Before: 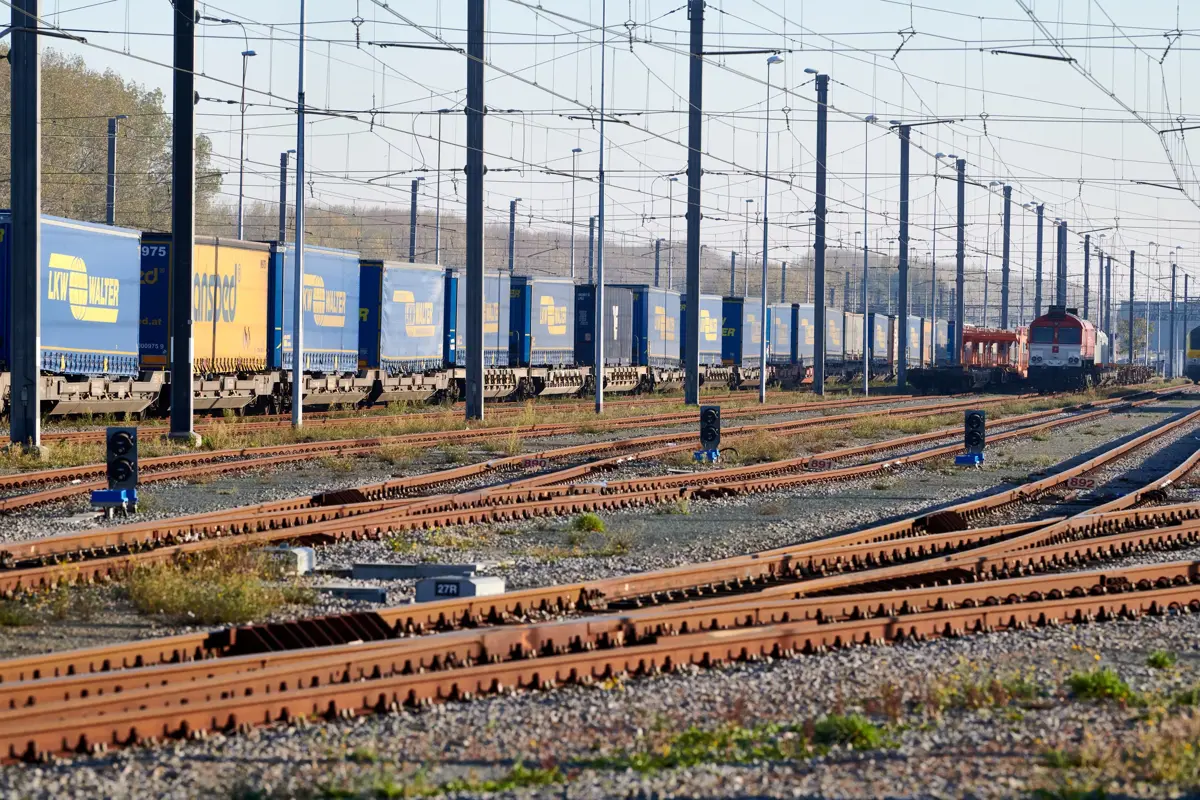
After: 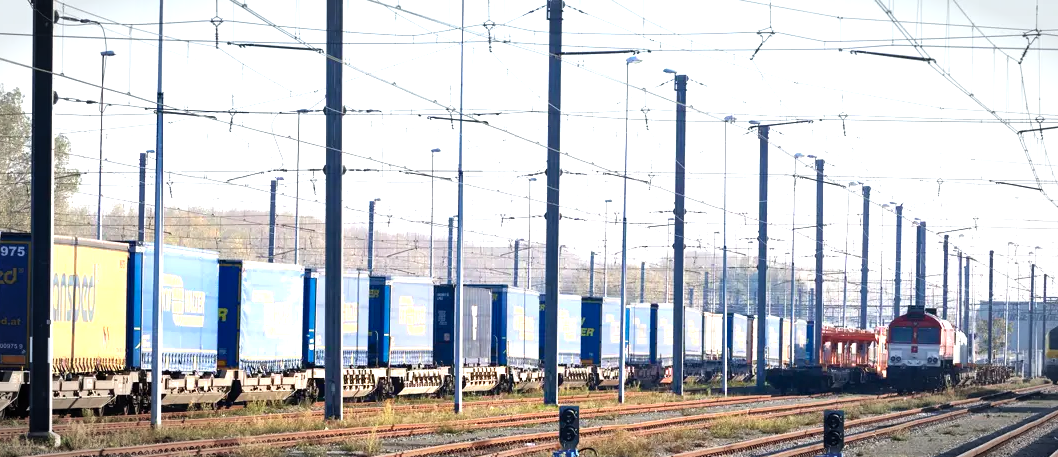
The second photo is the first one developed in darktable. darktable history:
vignetting: automatic ratio true
crop and rotate: left 11.812%, bottom 42.776%
levels: levels [0, 0.374, 0.749]
